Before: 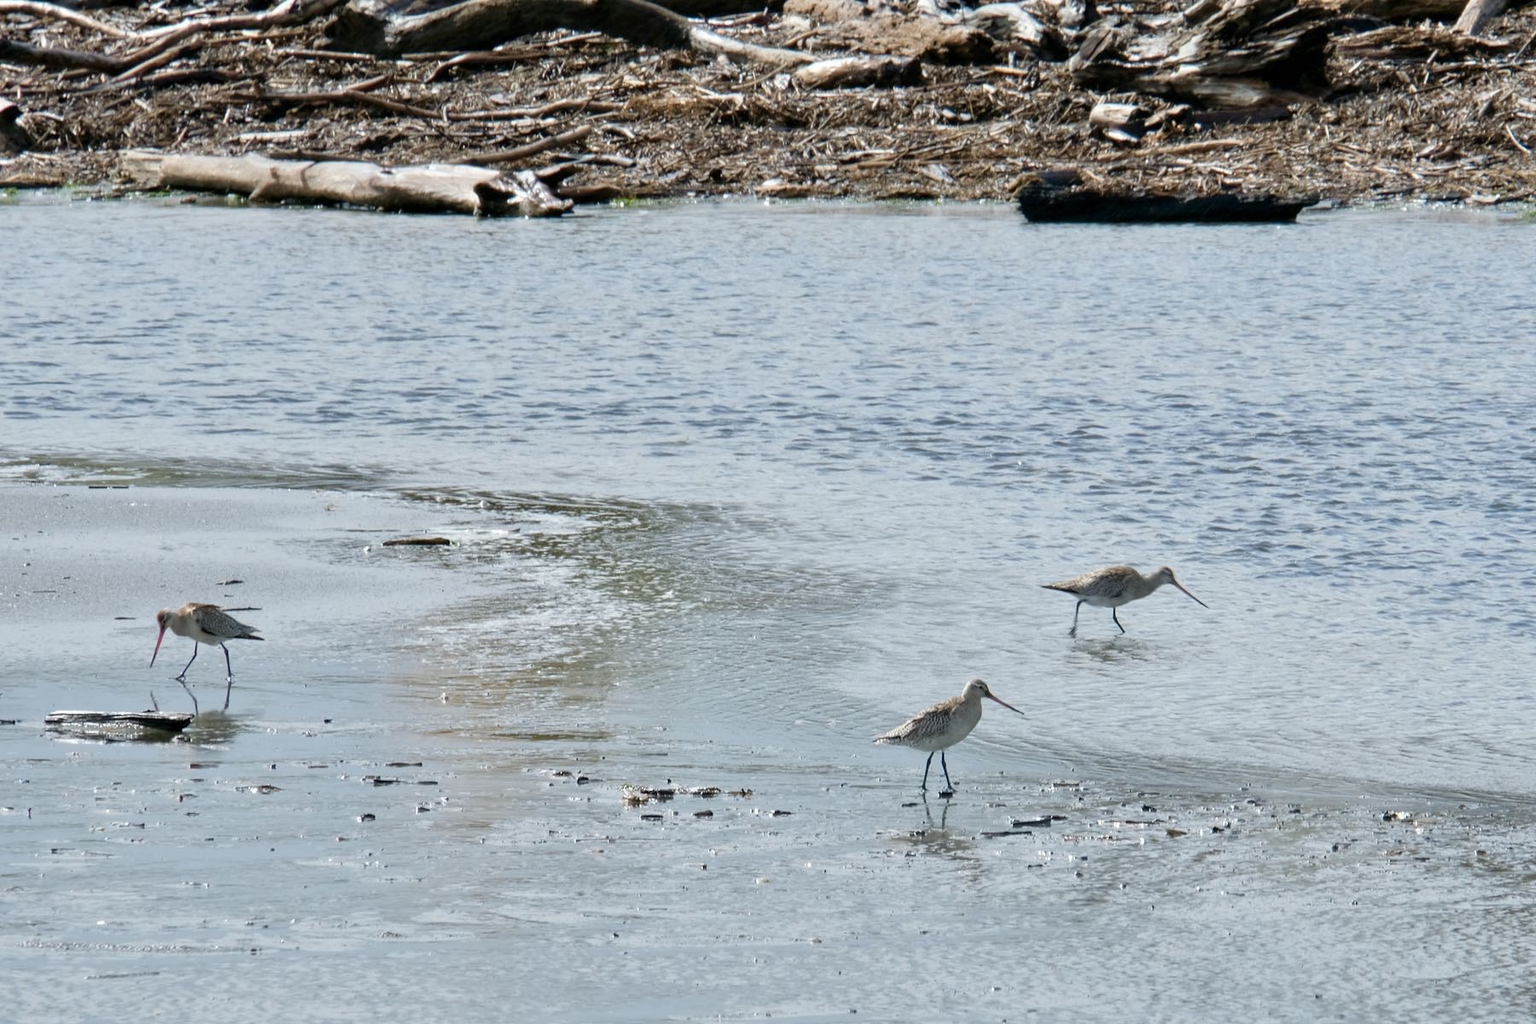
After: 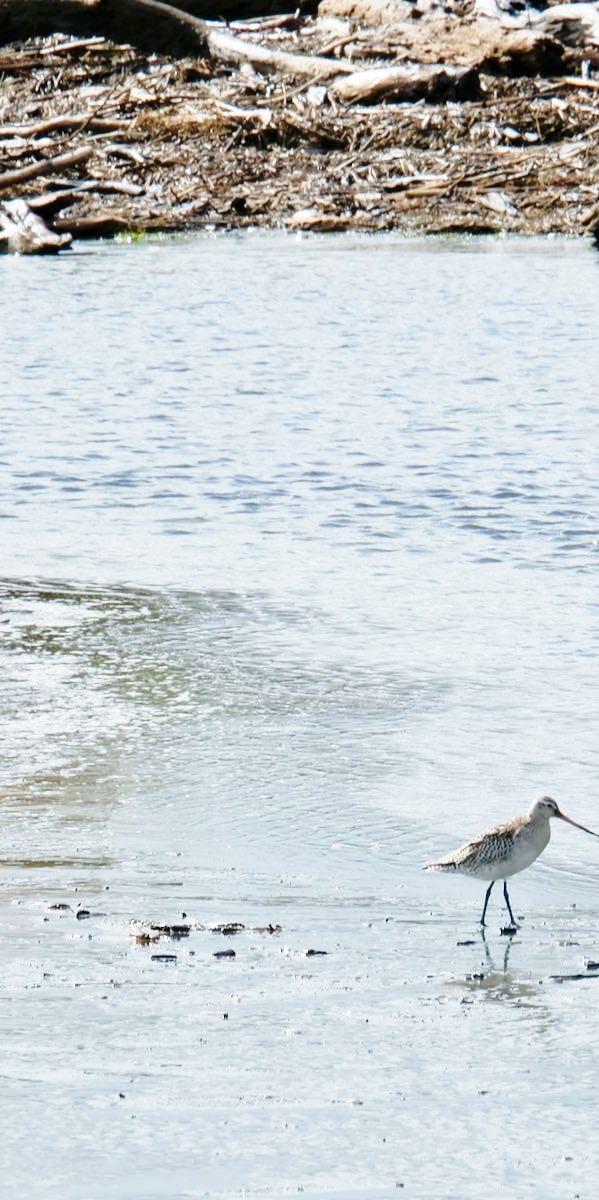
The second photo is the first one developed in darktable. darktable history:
crop: left 33.36%, right 33.36%
base curve: curves: ch0 [(0, 0) (0.028, 0.03) (0.121, 0.232) (0.46, 0.748) (0.859, 0.968) (1, 1)], preserve colors none
